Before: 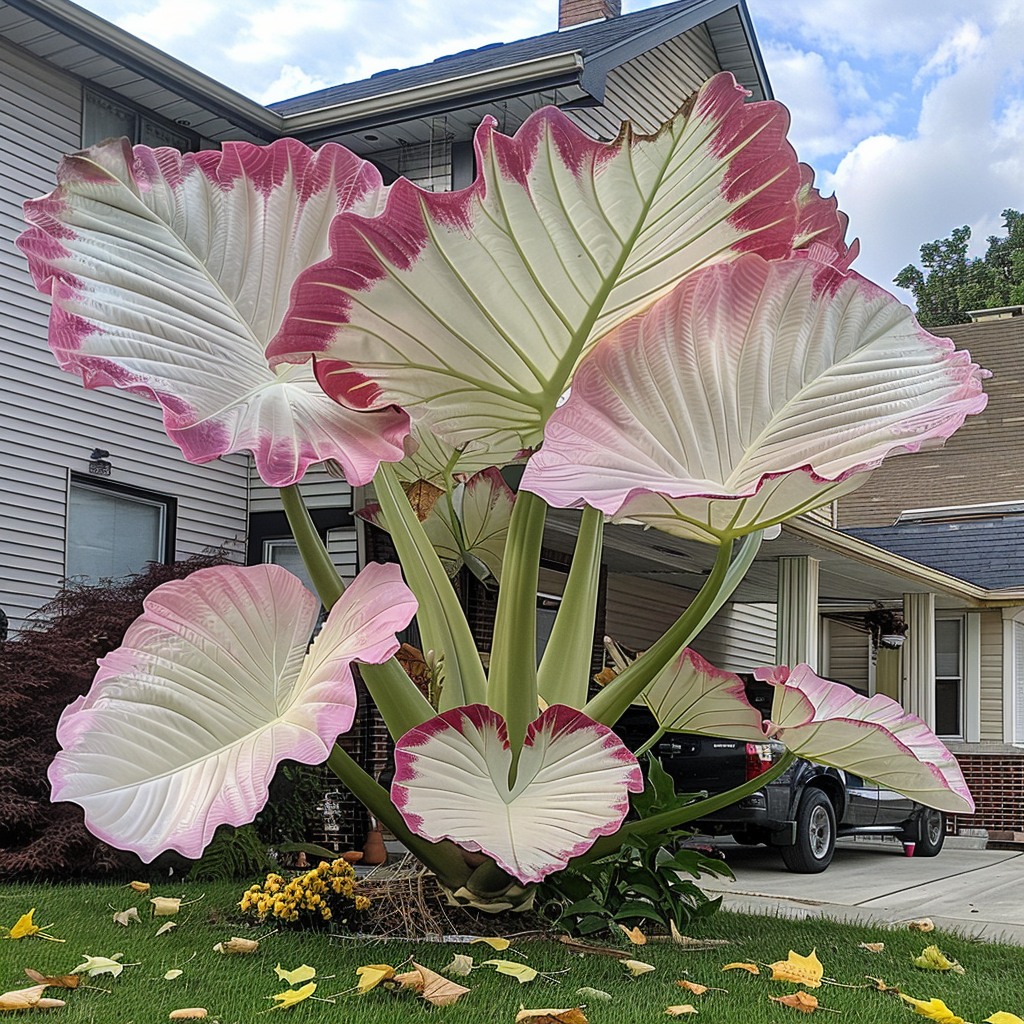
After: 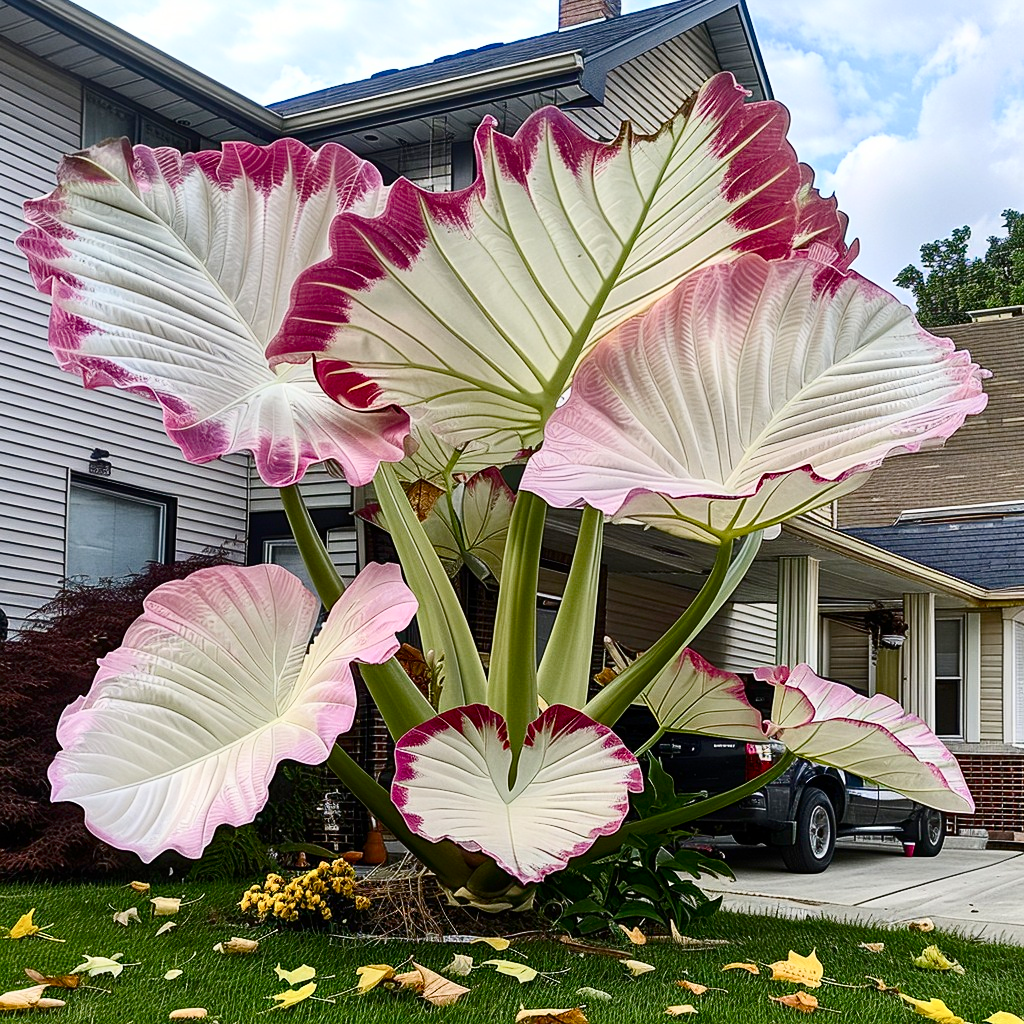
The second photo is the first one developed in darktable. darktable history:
color balance rgb: perceptual saturation grading › global saturation 20%, perceptual saturation grading › highlights -25.426%, perceptual saturation grading › shadows 50.227%
contrast brightness saturation: contrast 0.277
